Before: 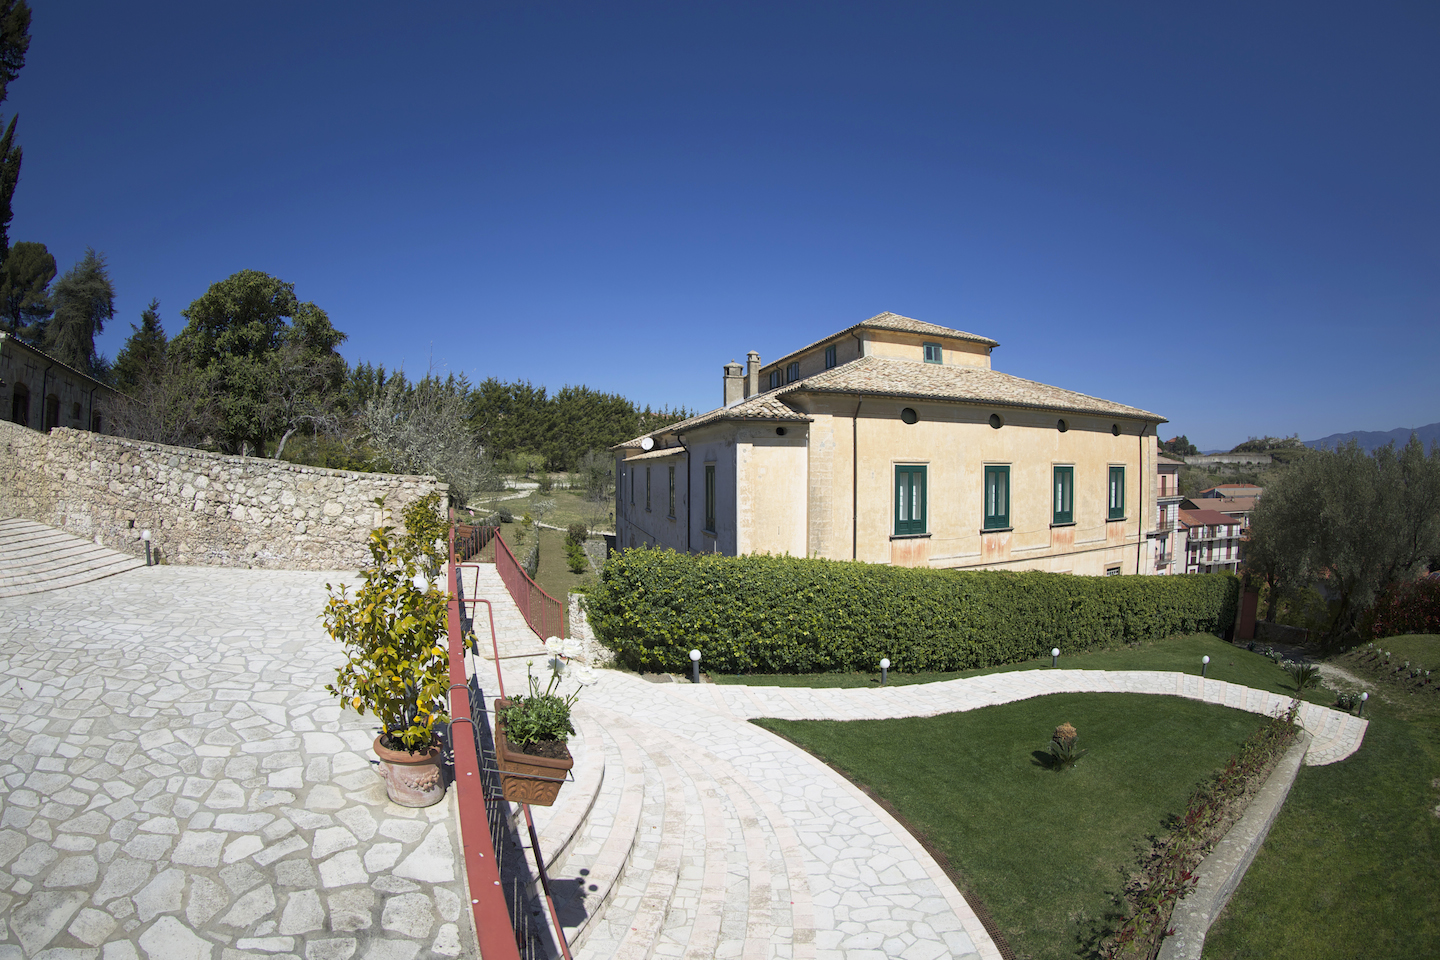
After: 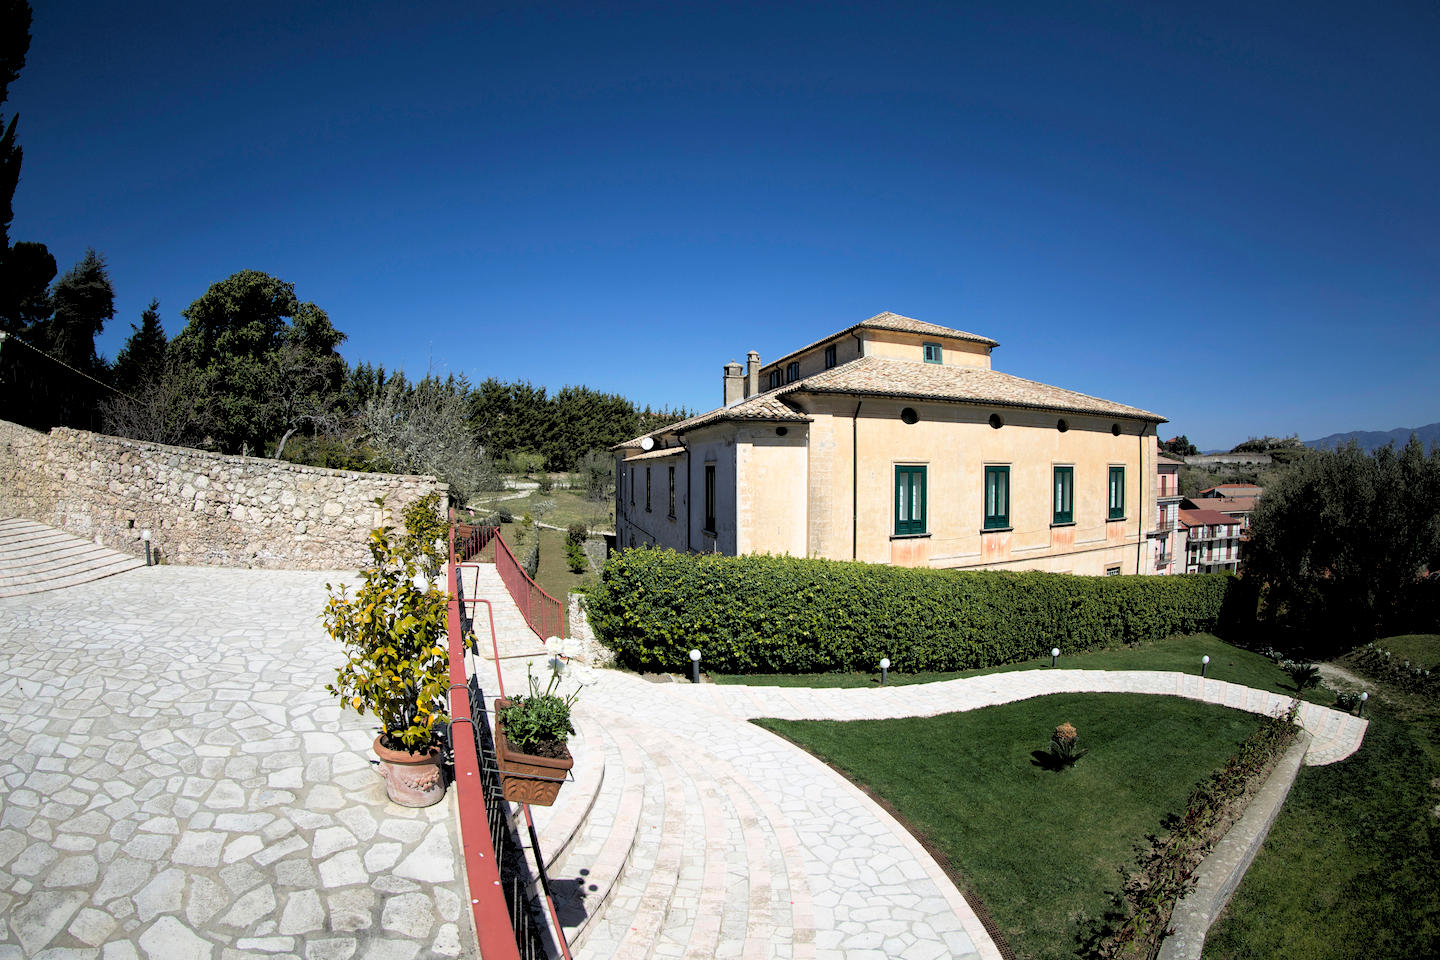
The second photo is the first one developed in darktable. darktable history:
tone equalizer: on, module defaults
rgb levels: levels [[0.029, 0.461, 0.922], [0, 0.5, 1], [0, 0.5, 1]]
